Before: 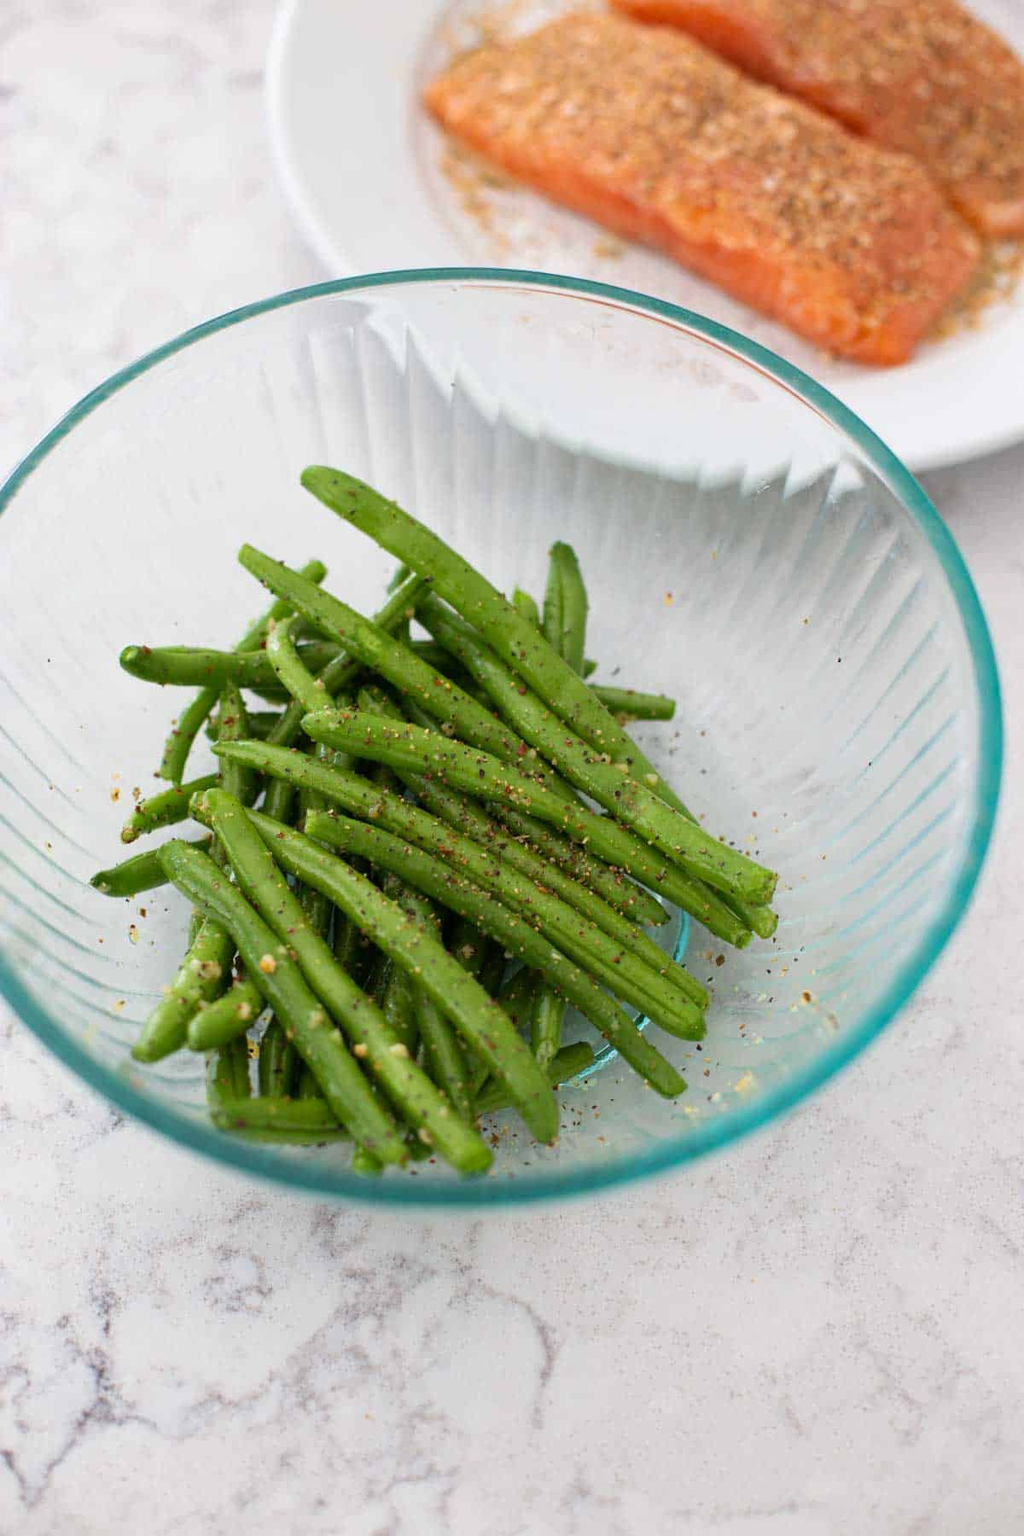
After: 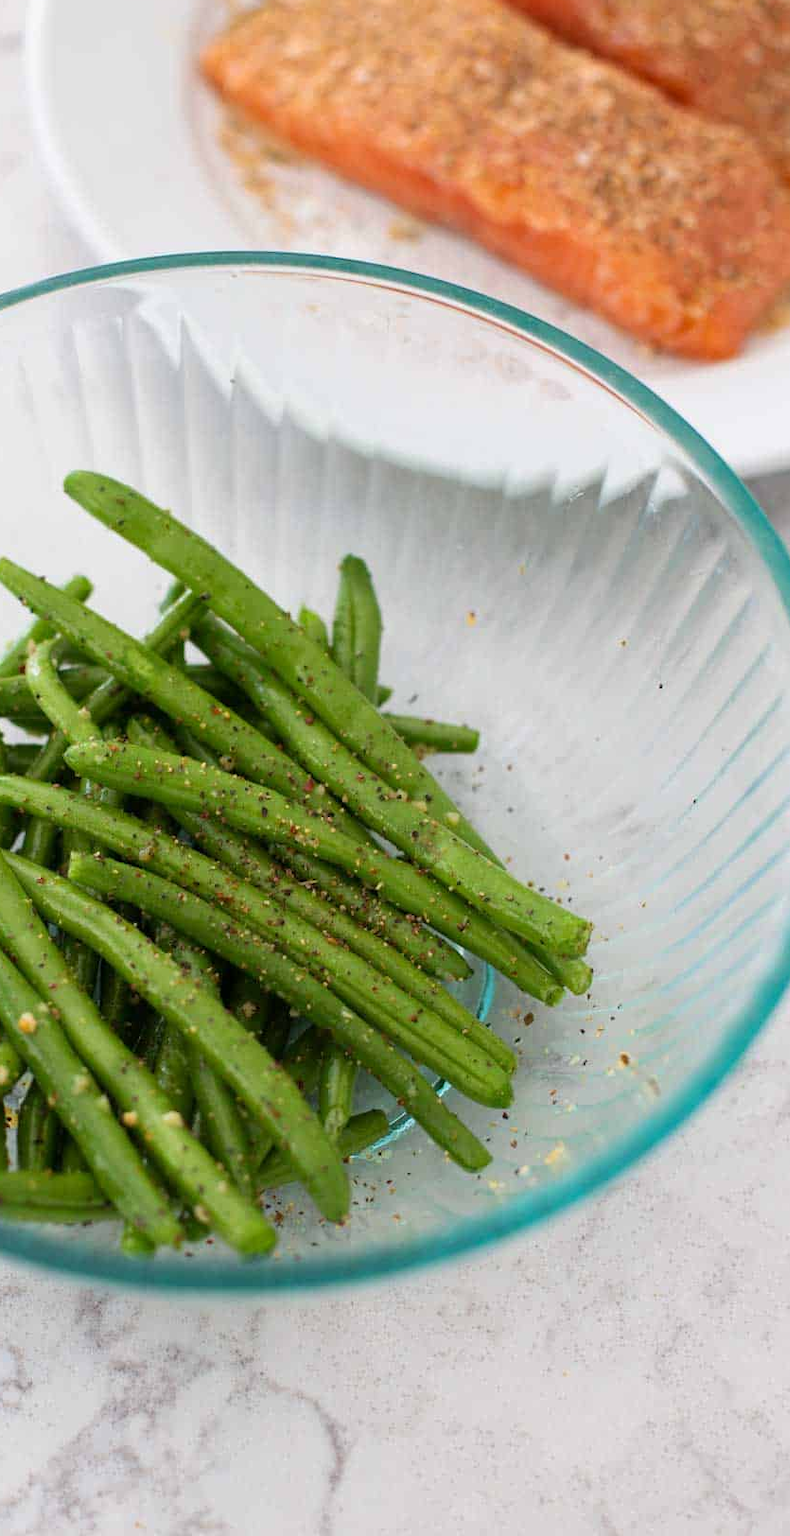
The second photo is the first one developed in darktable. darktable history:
crop and rotate: left 23.769%, top 2.687%, right 6.498%, bottom 7.072%
